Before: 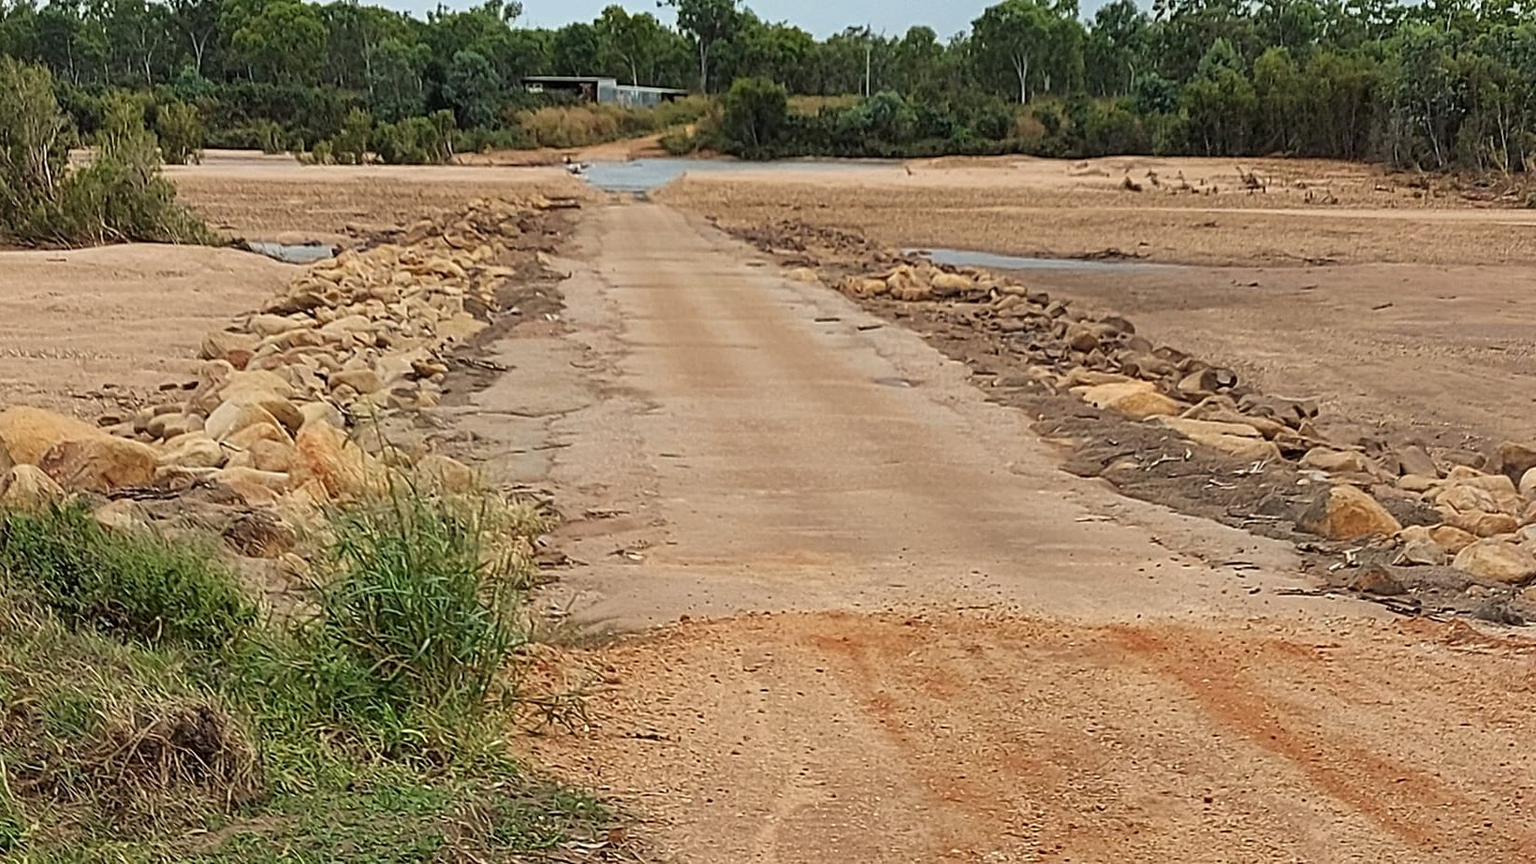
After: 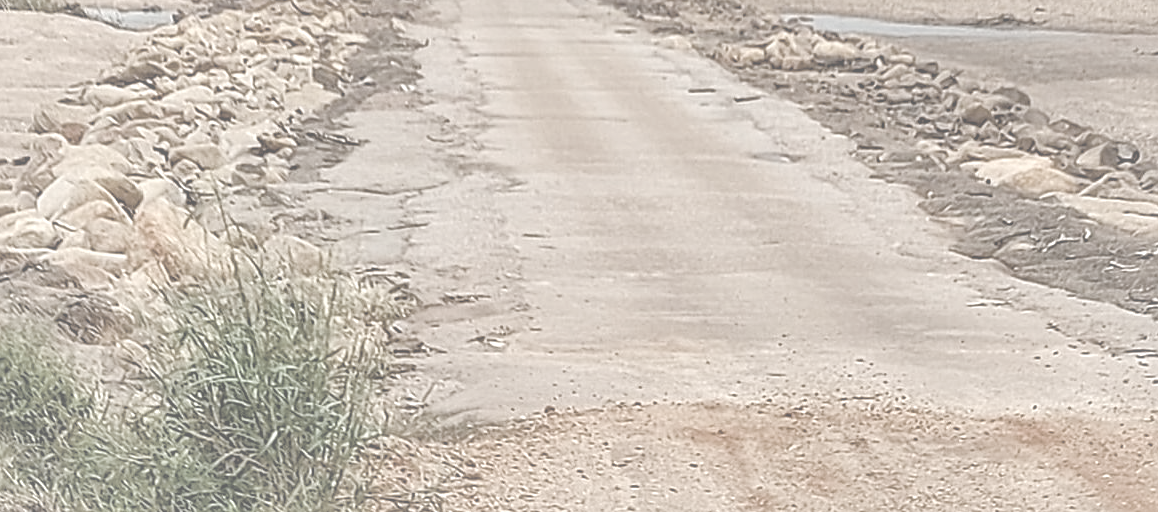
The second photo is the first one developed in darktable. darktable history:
tone equalizer: edges refinement/feathering 500, mask exposure compensation -1.57 EV, preserve details no
contrast brightness saturation: contrast -0.307, brightness 0.762, saturation -0.796
local contrast: on, module defaults
levels: white 99.98%, levels [0.052, 0.496, 0.908]
crop: left 11.13%, top 27.298%, right 18.285%, bottom 17.205%
color balance rgb: shadows lift › chroma 0.721%, shadows lift › hue 113.2°, perceptual saturation grading › global saturation 20%, perceptual saturation grading › highlights -25.049%, perceptual saturation grading › shadows 49.321%
sharpen: amount 0.214
shadows and highlights: on, module defaults
